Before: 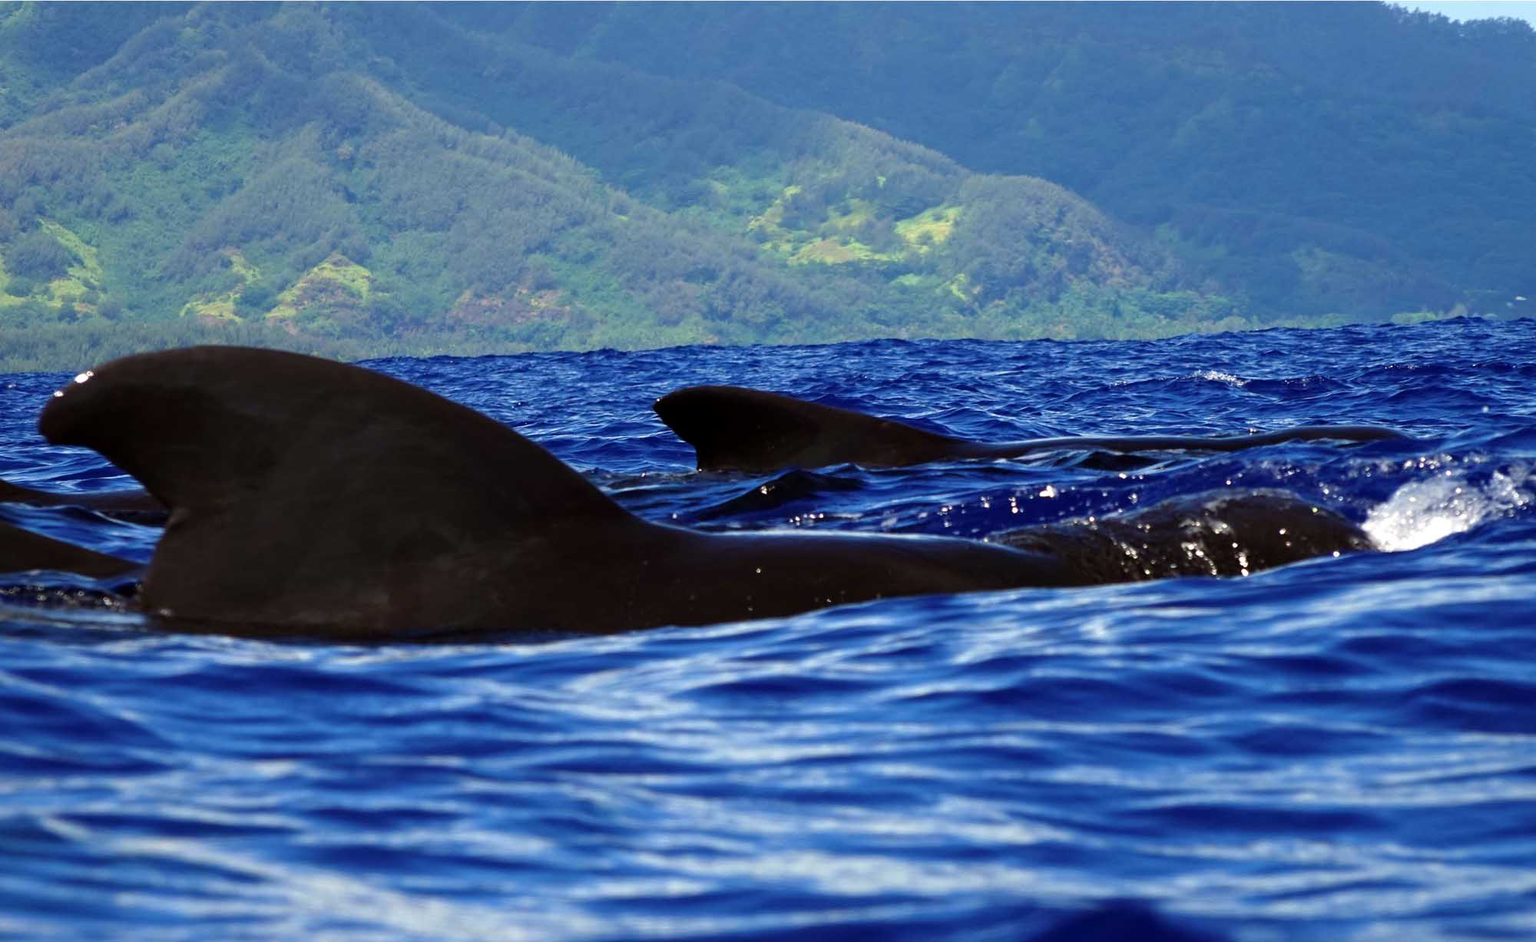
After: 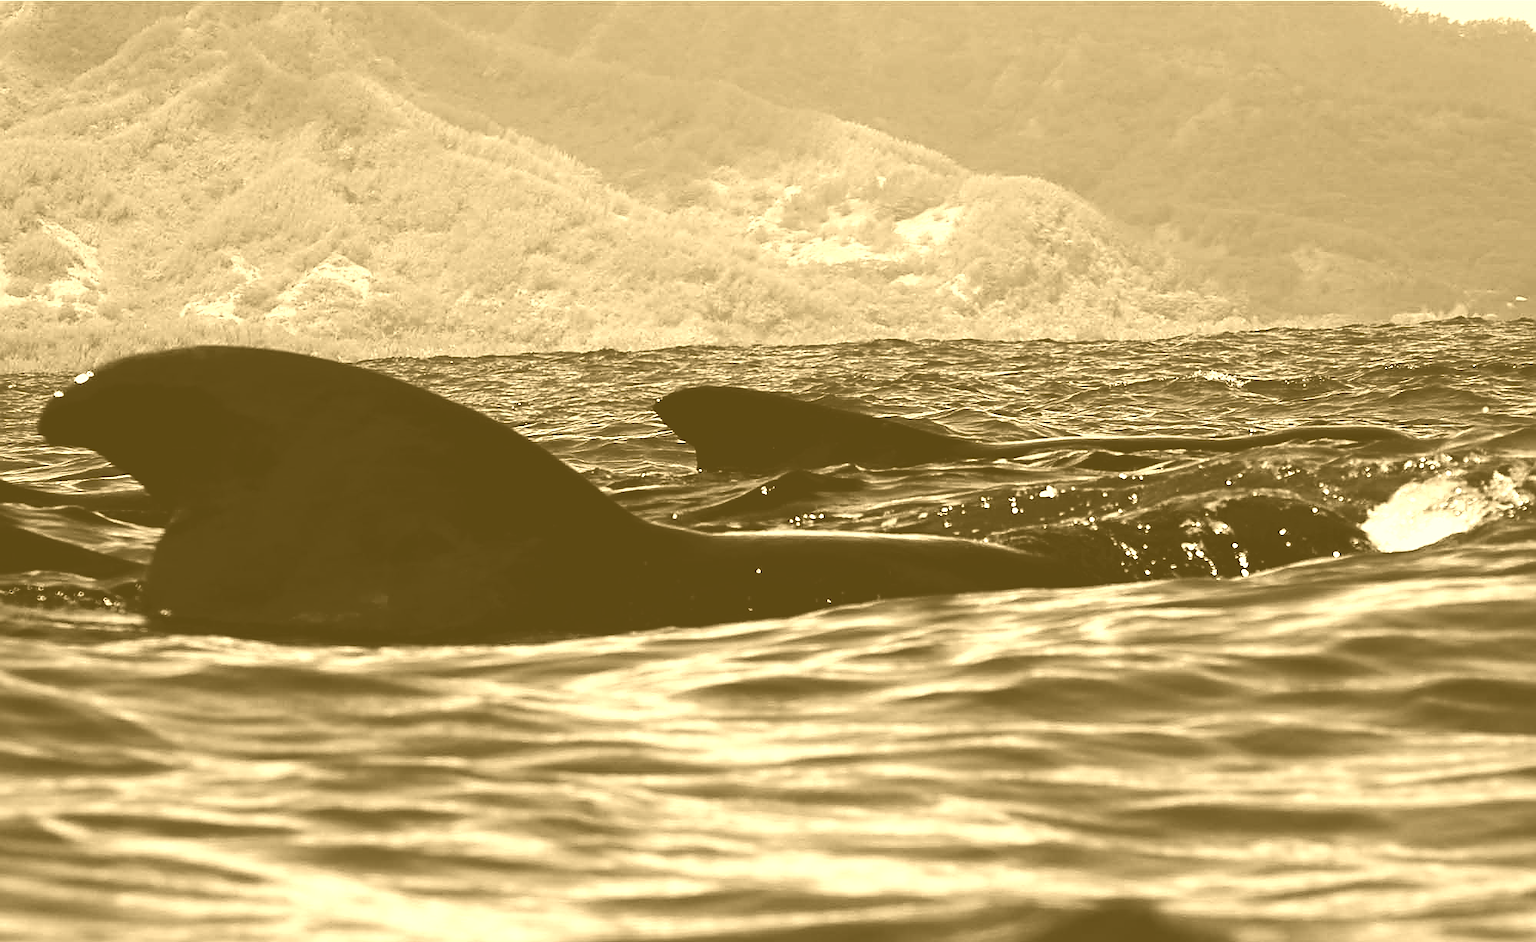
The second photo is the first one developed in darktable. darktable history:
sharpen: radius 1.4, amount 1.25, threshold 0.7
filmic rgb: black relative exposure -5 EV, hardness 2.88, contrast 1.3, highlights saturation mix -30%
tone curve: curves: ch0 [(0, 0) (0.003, 0.032) (0.011, 0.04) (0.025, 0.058) (0.044, 0.084) (0.069, 0.107) (0.1, 0.13) (0.136, 0.158) (0.177, 0.193) (0.224, 0.236) (0.277, 0.283) (0.335, 0.335) (0.399, 0.399) (0.468, 0.467) (0.543, 0.533) (0.623, 0.612) (0.709, 0.698) (0.801, 0.776) (0.898, 0.848) (1, 1)], preserve colors none
colorize: hue 36°, source mix 100%
bloom: size 13.65%, threshold 98.39%, strength 4.82%
